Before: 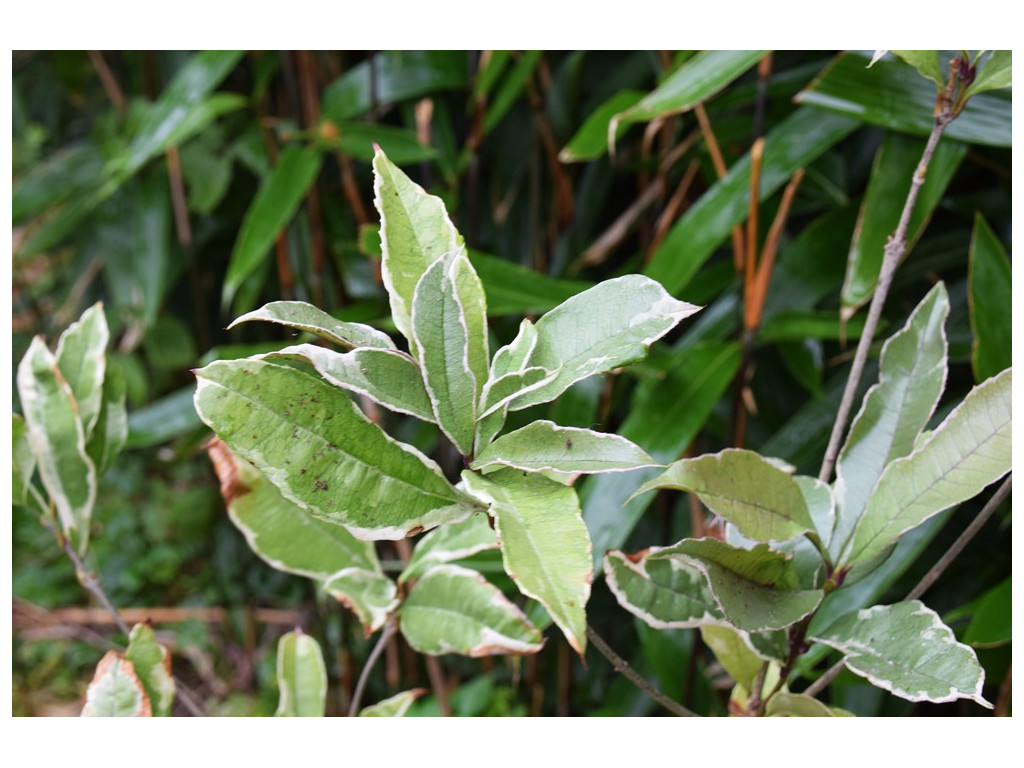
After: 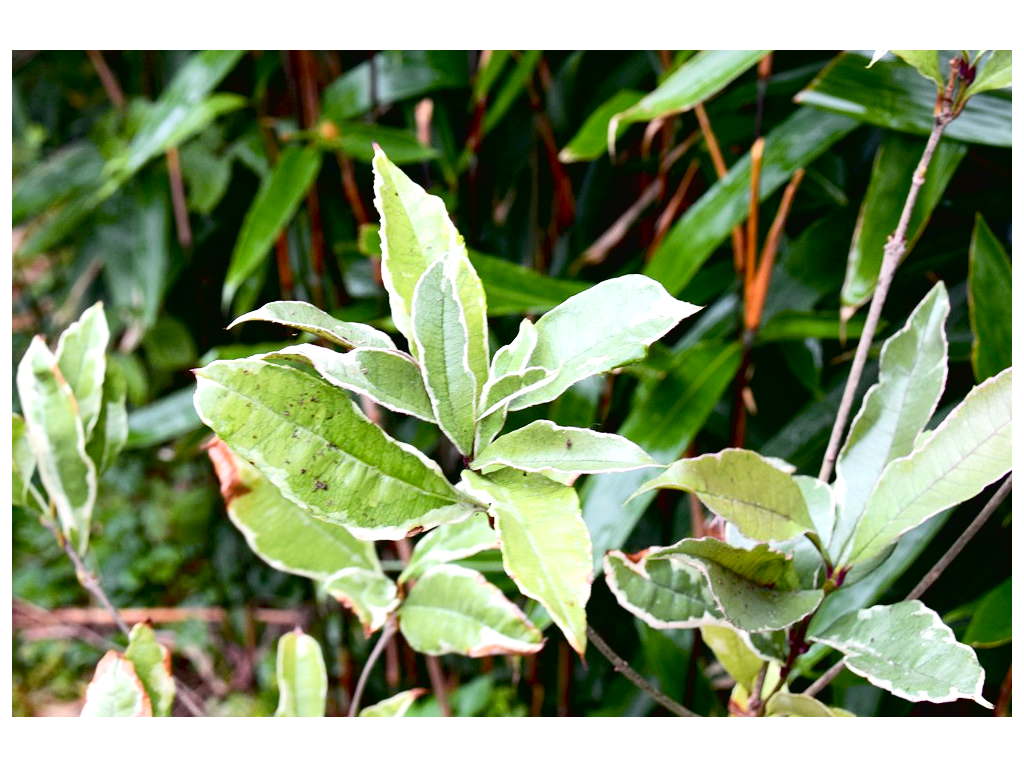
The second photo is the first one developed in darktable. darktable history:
exposure: black level correction 0.012, exposure 0.692 EV, compensate highlight preservation false
tone curve: curves: ch0 [(0, 0.023) (0.217, 0.19) (0.754, 0.801) (1, 0.977)]; ch1 [(0, 0) (0.392, 0.398) (0.5, 0.5) (0.521, 0.528) (0.56, 0.577) (1, 1)]; ch2 [(0, 0) (0.5, 0.5) (0.579, 0.561) (0.65, 0.657) (1, 1)], color space Lab, independent channels, preserve colors none
